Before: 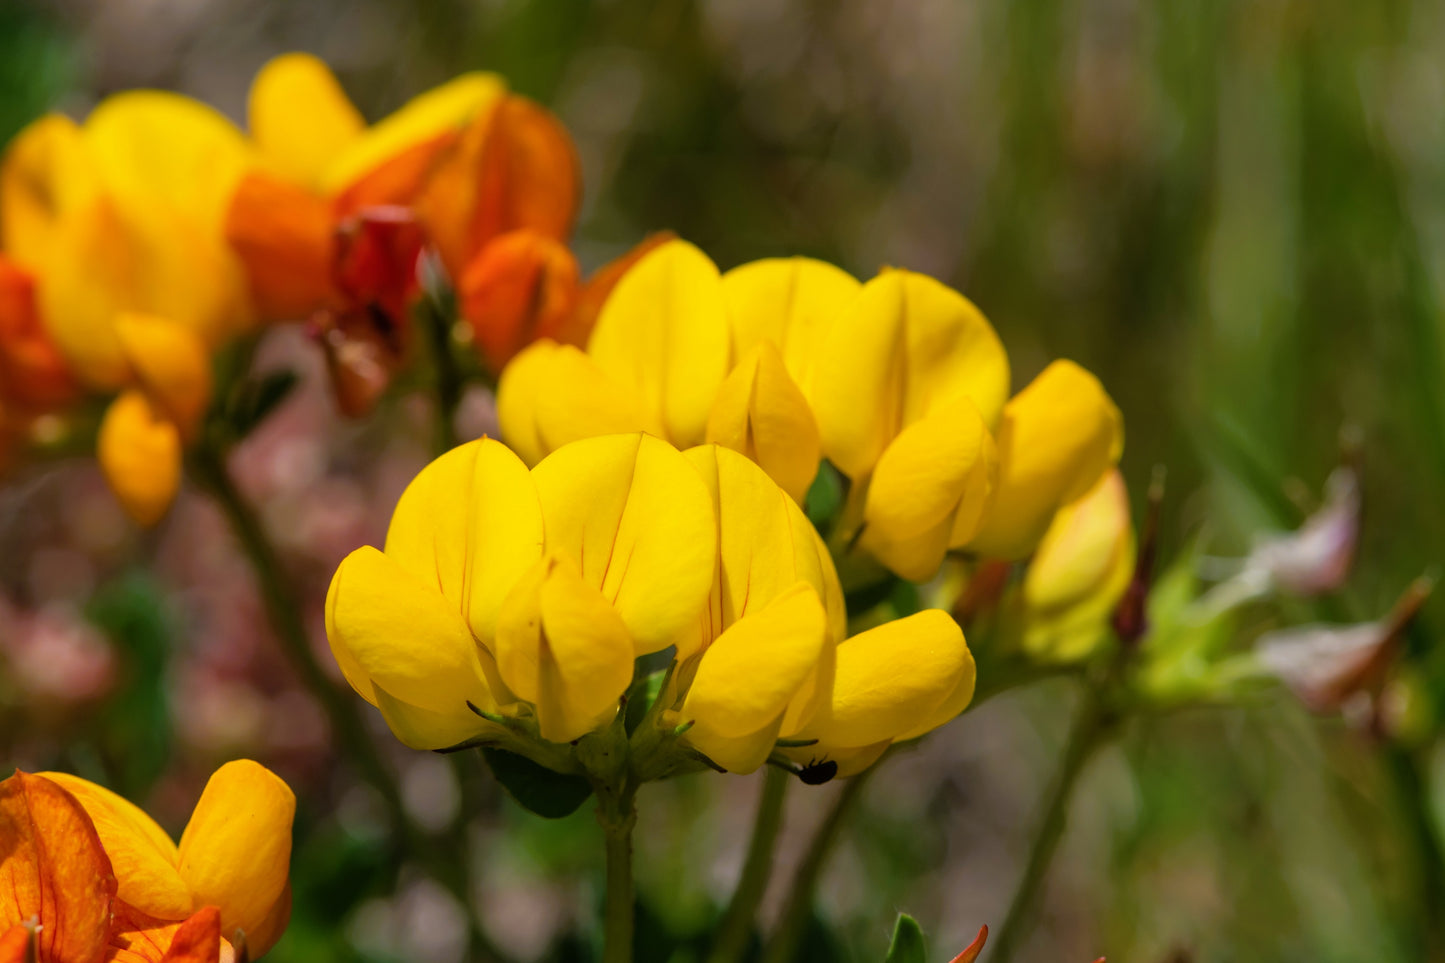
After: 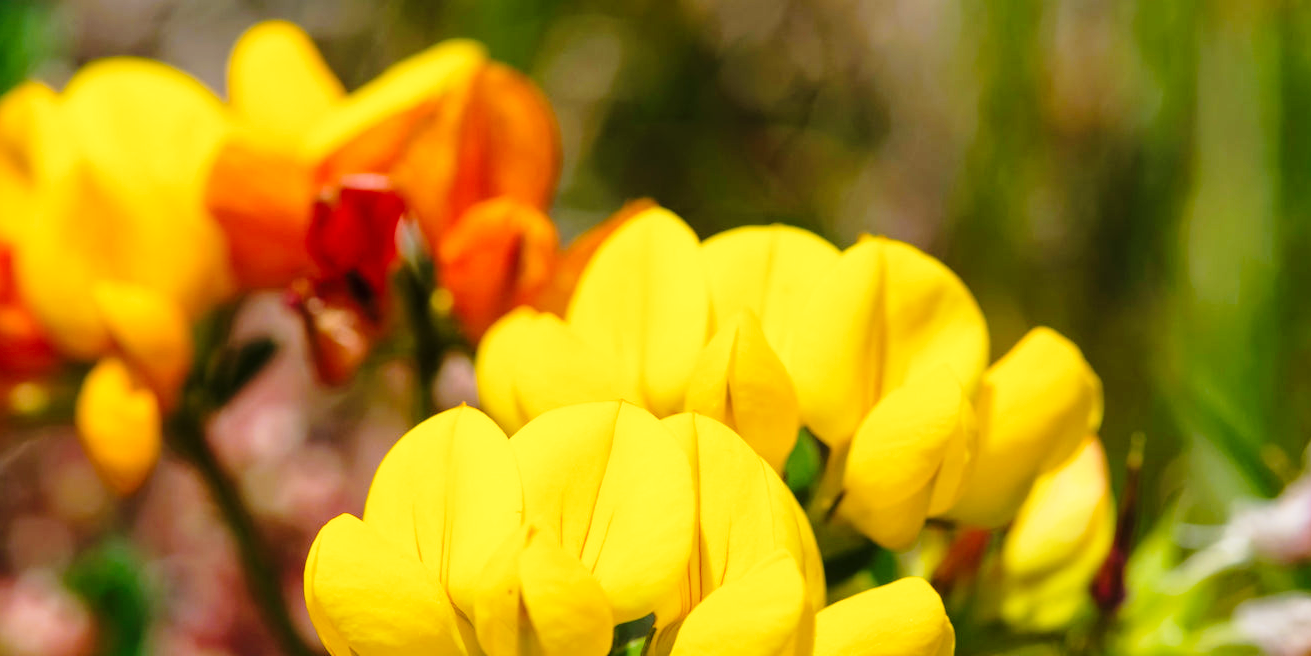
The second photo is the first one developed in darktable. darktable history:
base curve: curves: ch0 [(0, 0) (0.028, 0.03) (0.121, 0.232) (0.46, 0.748) (0.859, 0.968) (1, 1)], preserve colors none
crop: left 1.516%, top 3.359%, right 7.717%, bottom 28.419%
exposure: exposure 0.083 EV, compensate highlight preservation false
